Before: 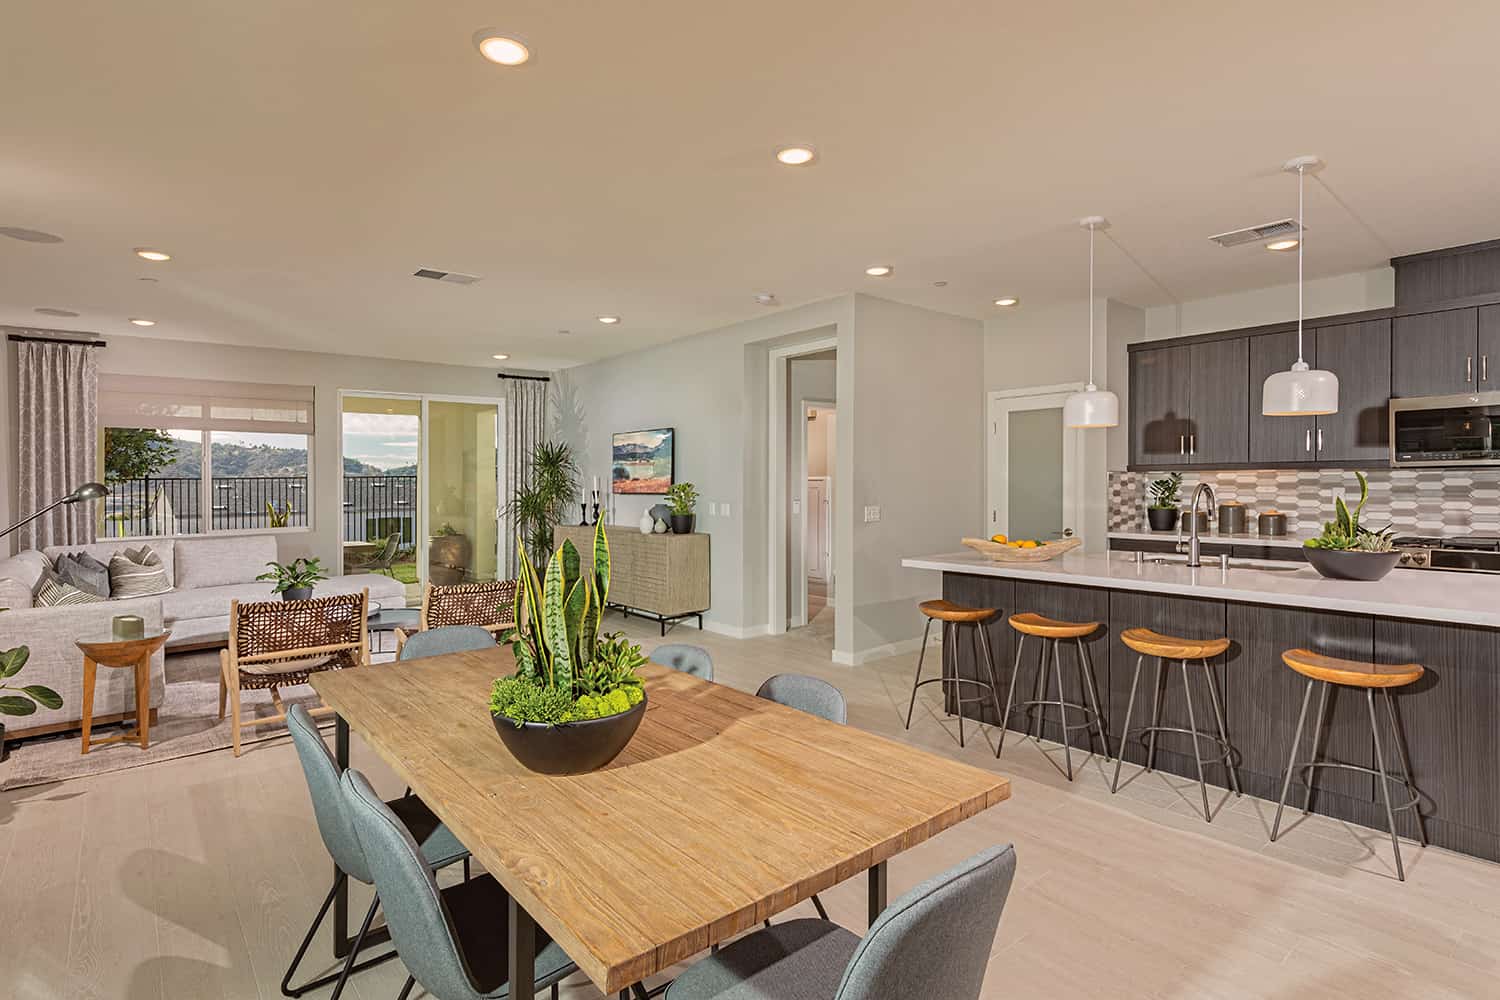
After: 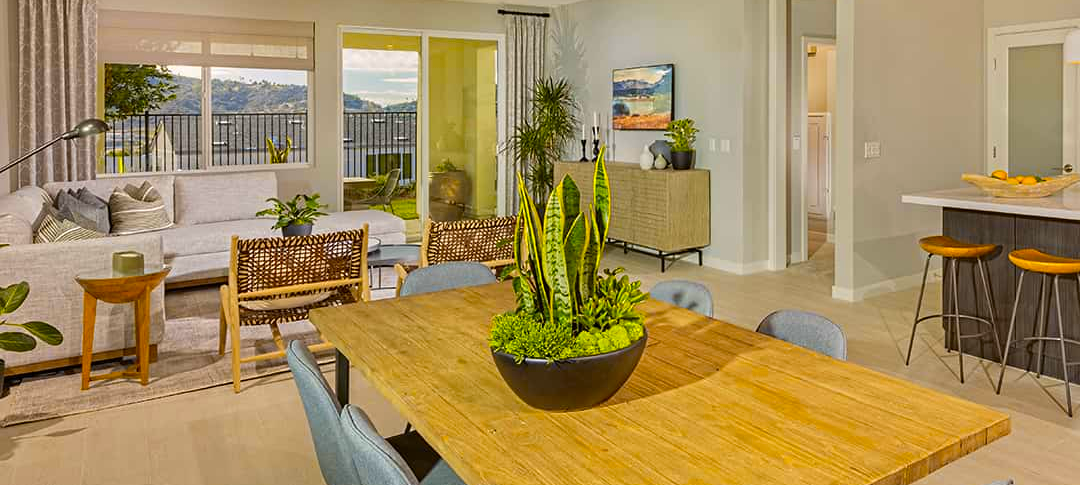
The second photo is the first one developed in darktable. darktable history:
color contrast: green-magenta contrast 1.12, blue-yellow contrast 1.95, unbound 0
crop: top 36.498%, right 27.964%, bottom 14.995%
